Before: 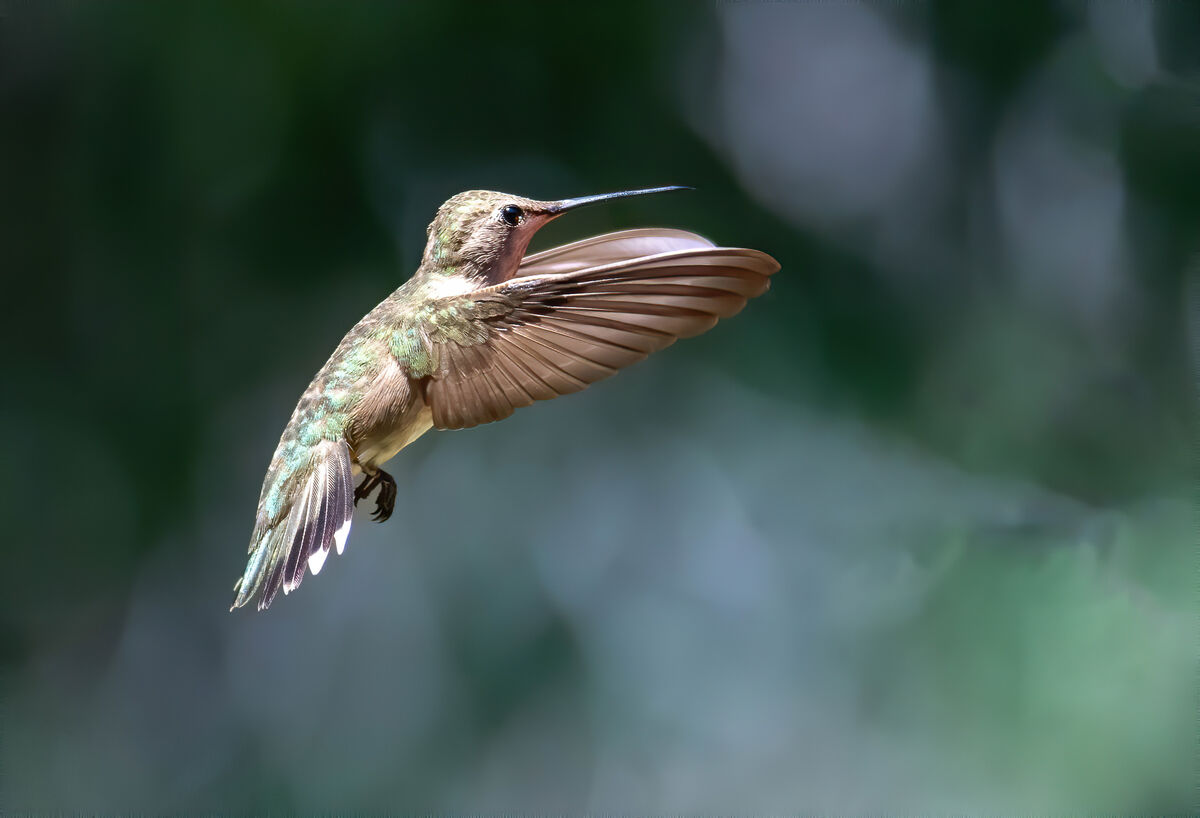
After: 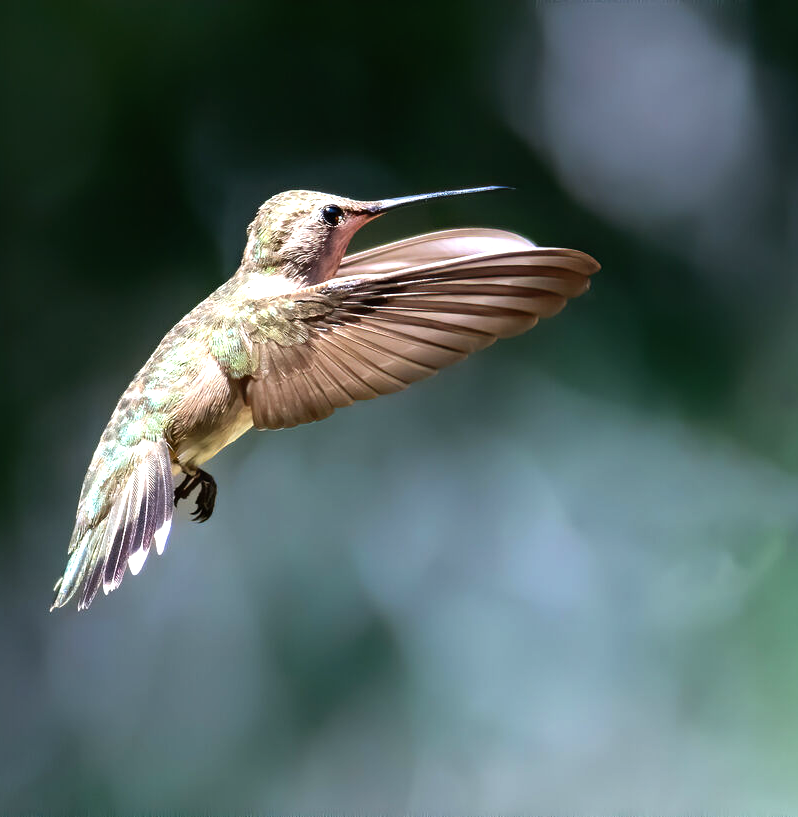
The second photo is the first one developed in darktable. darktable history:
crop and rotate: left 15.028%, right 18.399%
tone equalizer: -8 EV -0.719 EV, -7 EV -0.732 EV, -6 EV -0.614 EV, -5 EV -0.42 EV, -3 EV 0.382 EV, -2 EV 0.6 EV, -1 EV 0.698 EV, +0 EV 0.732 EV, mask exposure compensation -0.488 EV
